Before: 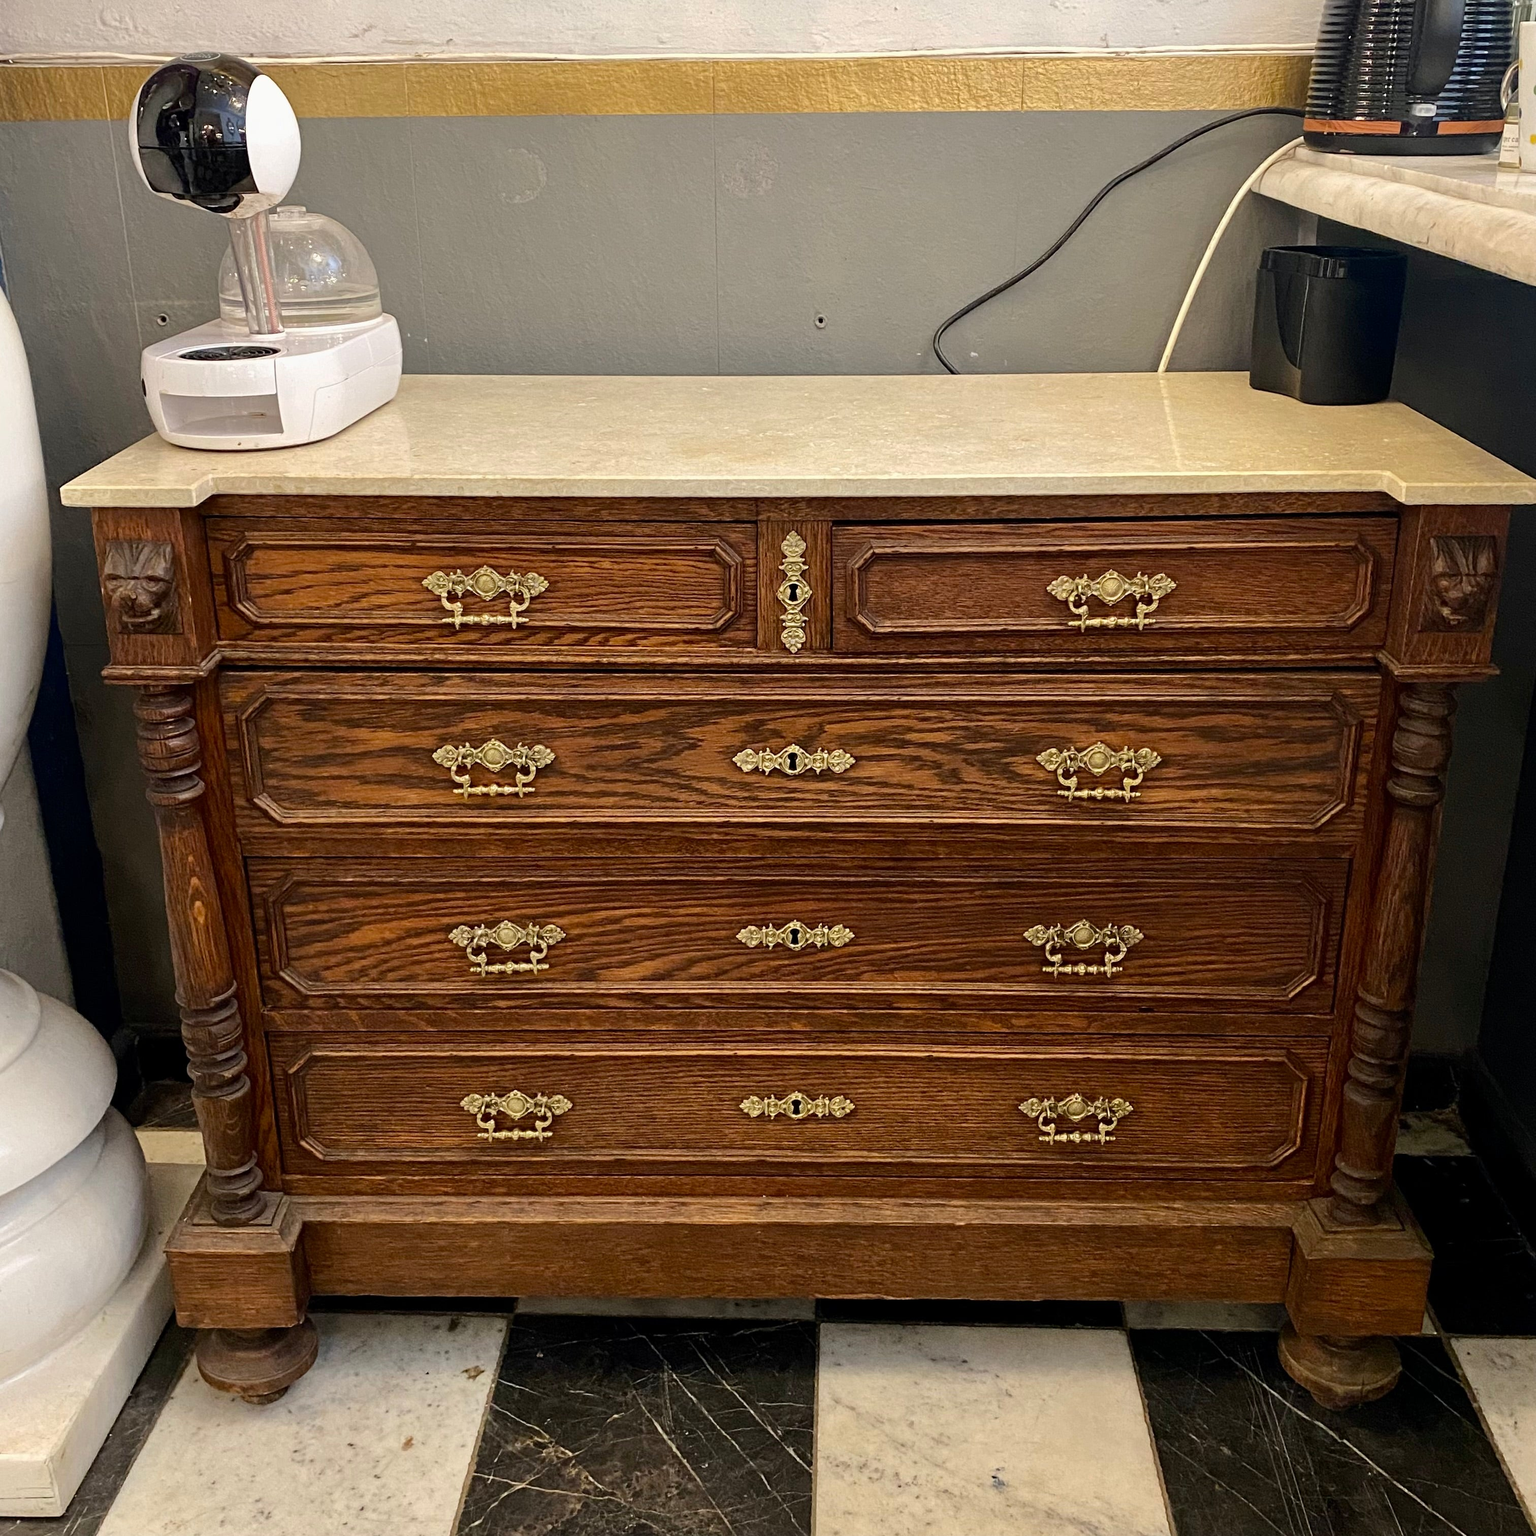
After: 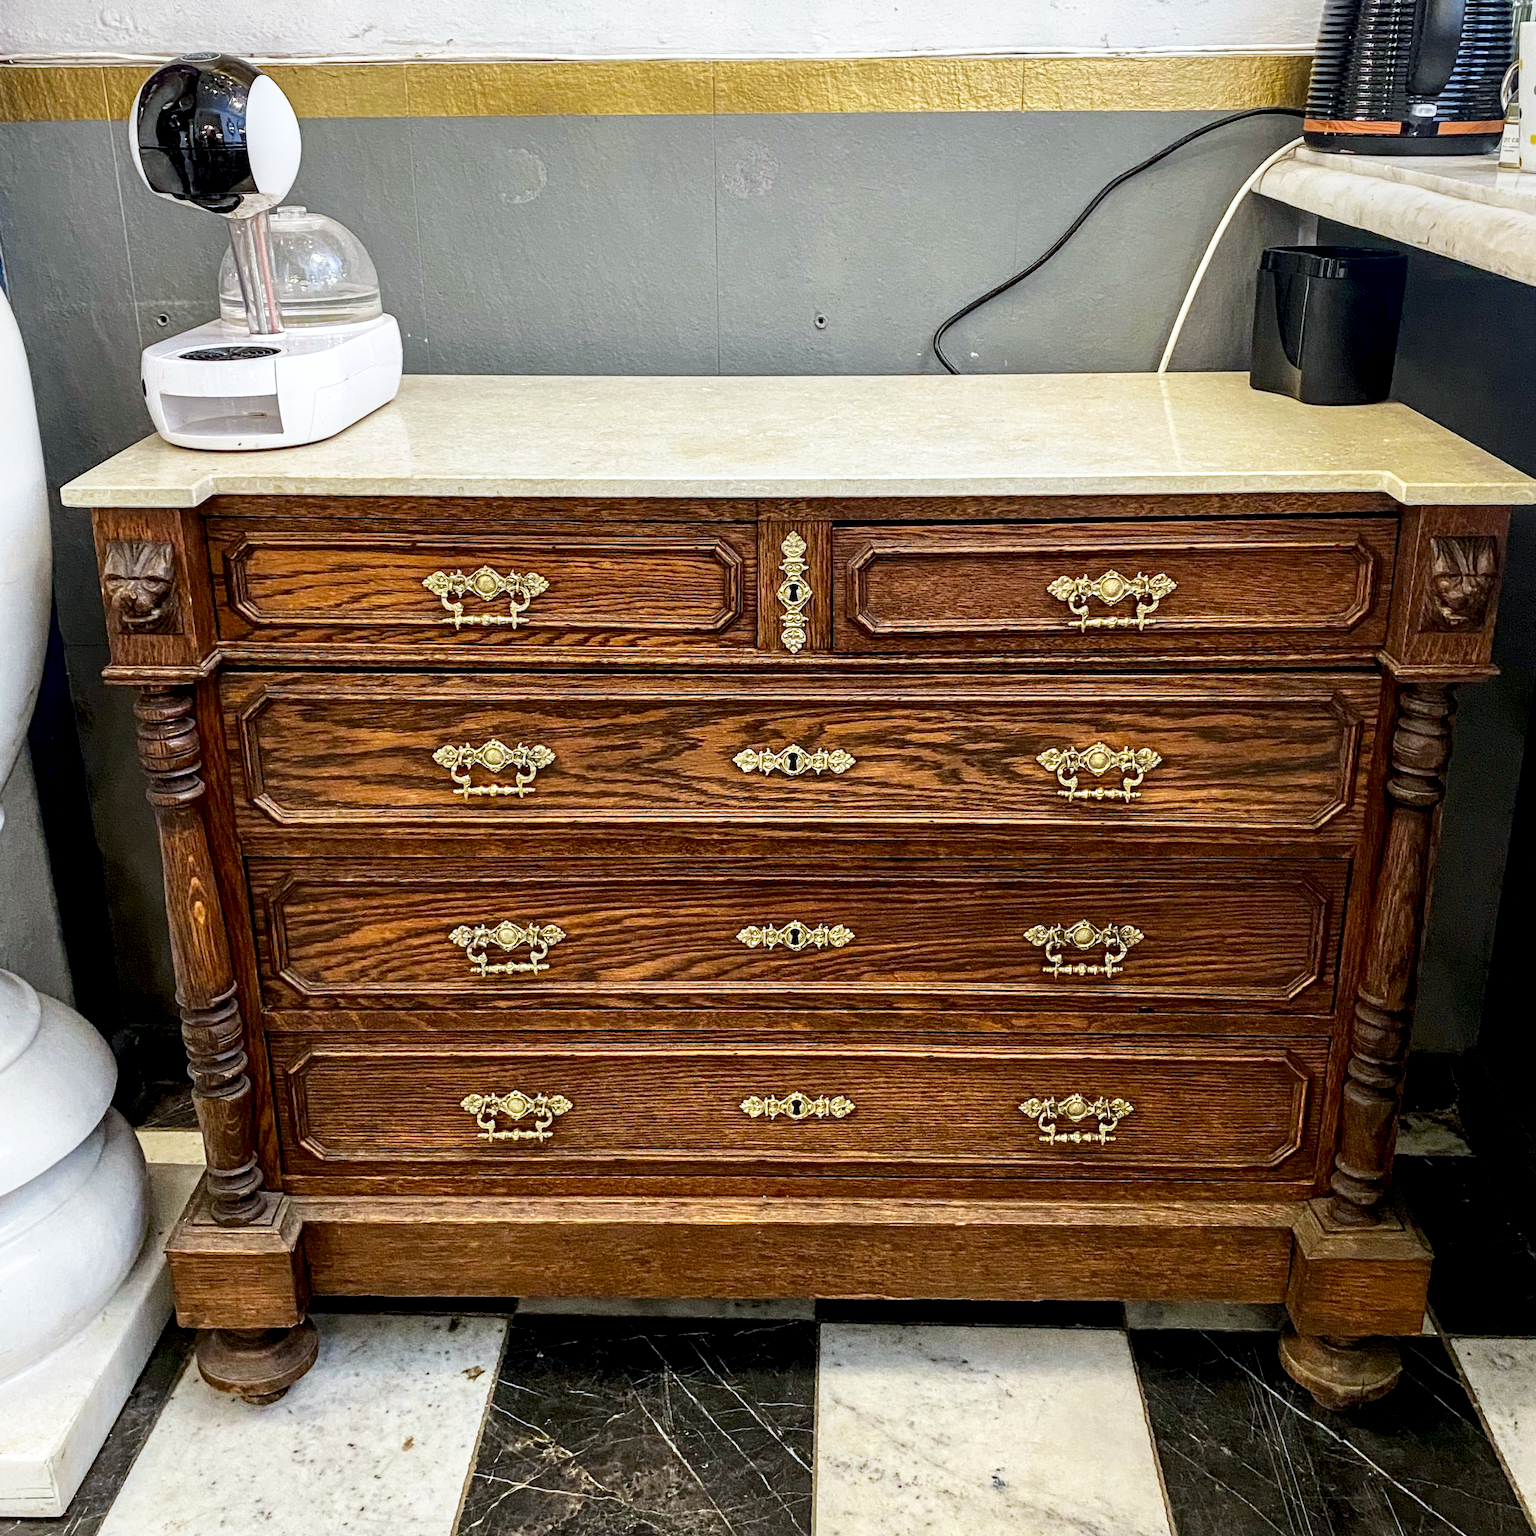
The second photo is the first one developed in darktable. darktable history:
local contrast: highlights 60%, shadows 60%, detail 160%
white balance: red 0.924, blue 1.095
contrast brightness saturation: saturation 0.13
base curve: curves: ch0 [(0, 0) (0.088, 0.125) (0.176, 0.251) (0.354, 0.501) (0.613, 0.749) (1, 0.877)], preserve colors none
